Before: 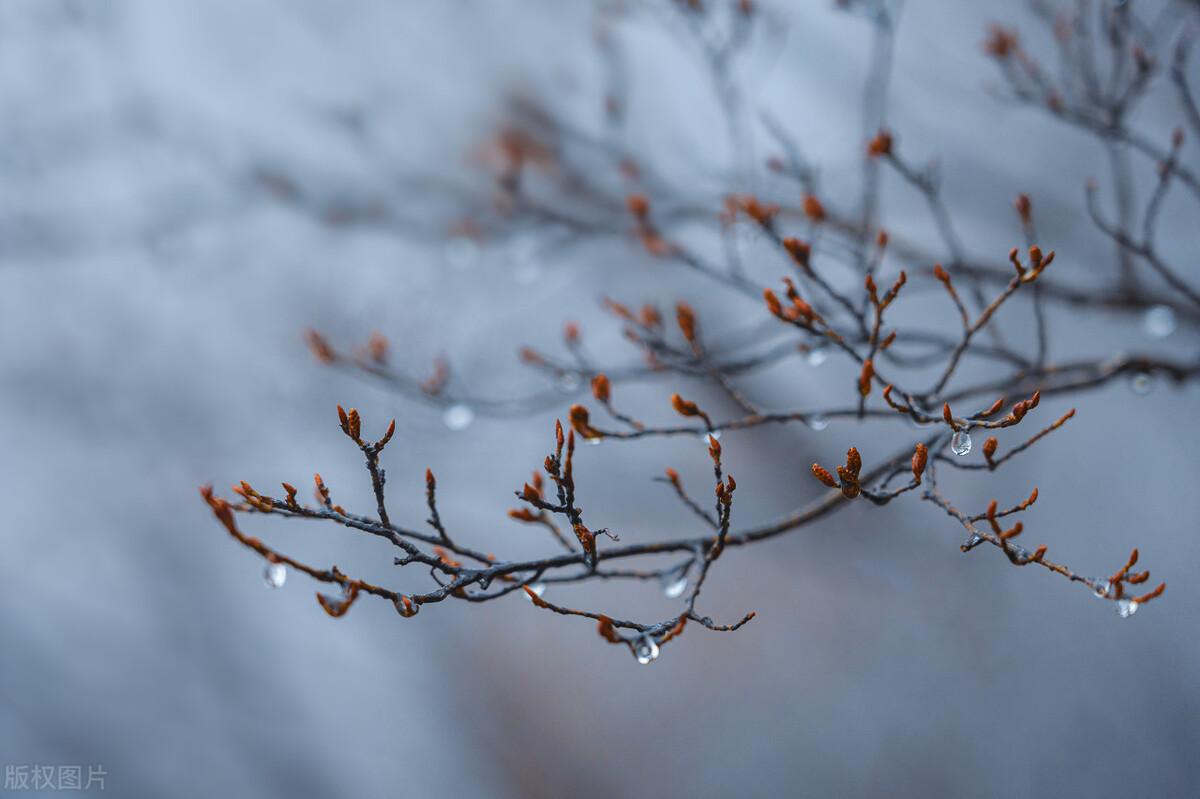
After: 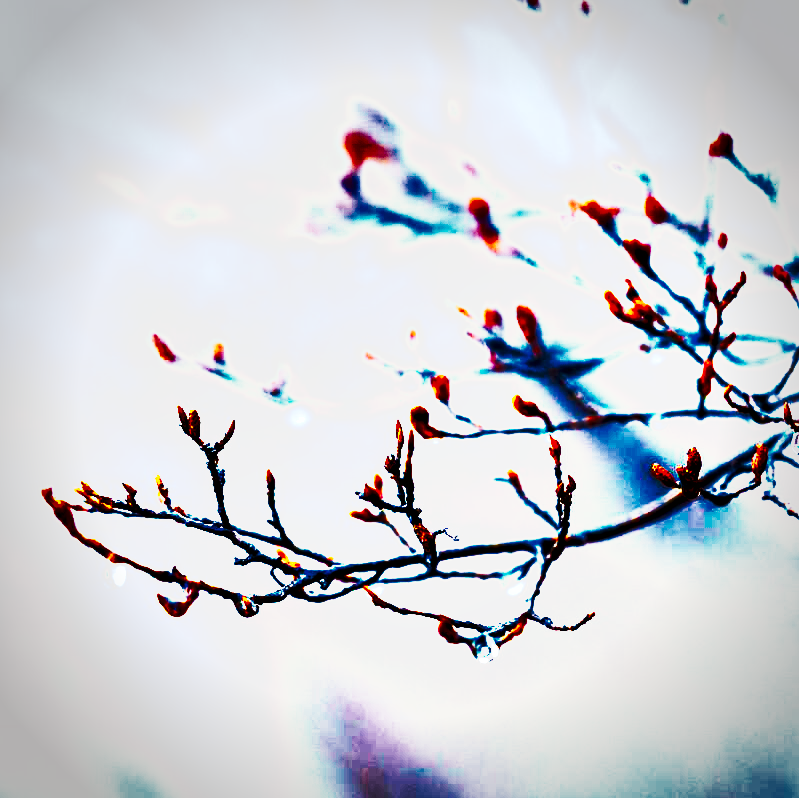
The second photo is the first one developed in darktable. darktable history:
shadows and highlights: shadows 30.64, highlights -63.25, soften with gaussian
contrast brightness saturation: saturation 0.098
vignetting: fall-off radius 45.36%
crop and rotate: left 13.335%, right 20.064%
tone curve: curves: ch0 [(0, 0) (0.003, 0.001) (0.011, 0.003) (0.025, 0.003) (0.044, 0.003) (0.069, 0.003) (0.1, 0.006) (0.136, 0.007) (0.177, 0.009) (0.224, 0.007) (0.277, 0.026) (0.335, 0.126) (0.399, 0.254) (0.468, 0.493) (0.543, 0.892) (0.623, 0.984) (0.709, 0.979) (0.801, 0.979) (0.898, 0.982) (1, 1)], preserve colors none
tone equalizer: -8 EV -0.711 EV, -7 EV -0.739 EV, -6 EV -0.62 EV, -5 EV -0.403 EV, -3 EV 0.394 EV, -2 EV 0.6 EV, -1 EV 0.695 EV, +0 EV 0.725 EV
